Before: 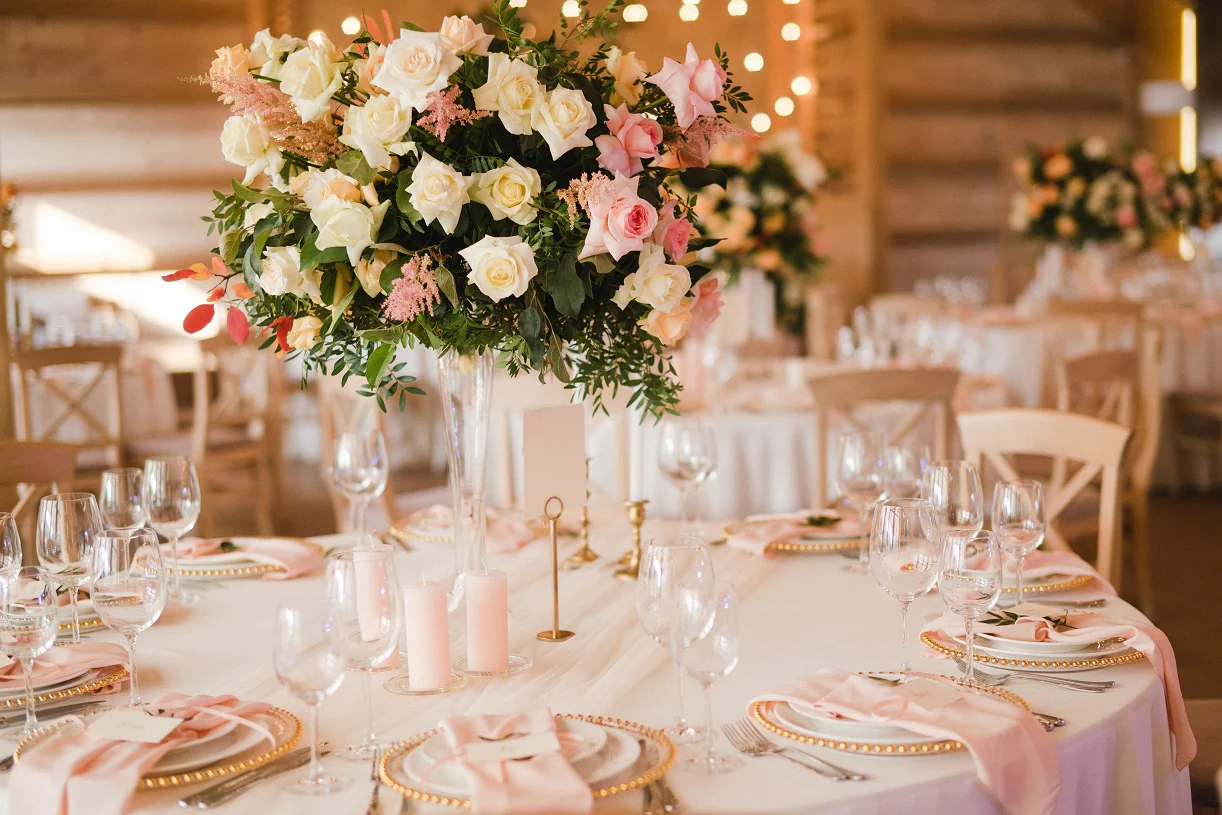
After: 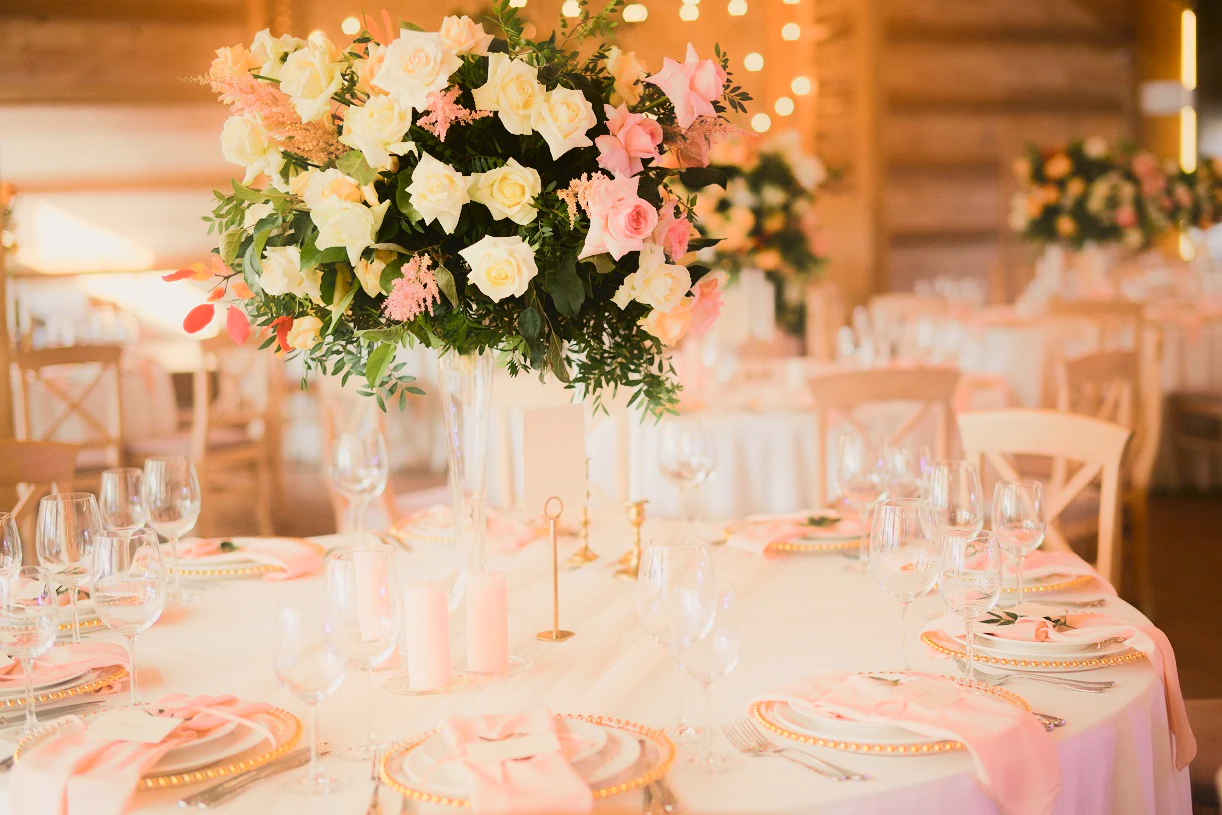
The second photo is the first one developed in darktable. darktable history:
contrast equalizer: octaves 7, y [[0.6 ×6], [0.55 ×6], [0 ×6], [0 ×6], [0 ×6]], mix -1
tone curve: curves: ch0 [(0, 0.012) (0.031, 0.02) (0.12, 0.083) (0.193, 0.171) (0.277, 0.279) (0.45, 0.52) (0.568, 0.676) (0.678, 0.777) (0.875, 0.92) (1, 0.965)]; ch1 [(0, 0) (0.243, 0.245) (0.402, 0.41) (0.493, 0.486) (0.508, 0.507) (0.531, 0.53) (0.551, 0.564) (0.646, 0.672) (0.694, 0.732) (1, 1)]; ch2 [(0, 0) (0.249, 0.216) (0.356, 0.343) (0.424, 0.442) (0.476, 0.482) (0.498, 0.502) (0.517, 0.517) (0.532, 0.545) (0.562, 0.575) (0.614, 0.644) (0.706, 0.748) (0.808, 0.809) (0.991, 0.968)], color space Lab, independent channels, preserve colors none
